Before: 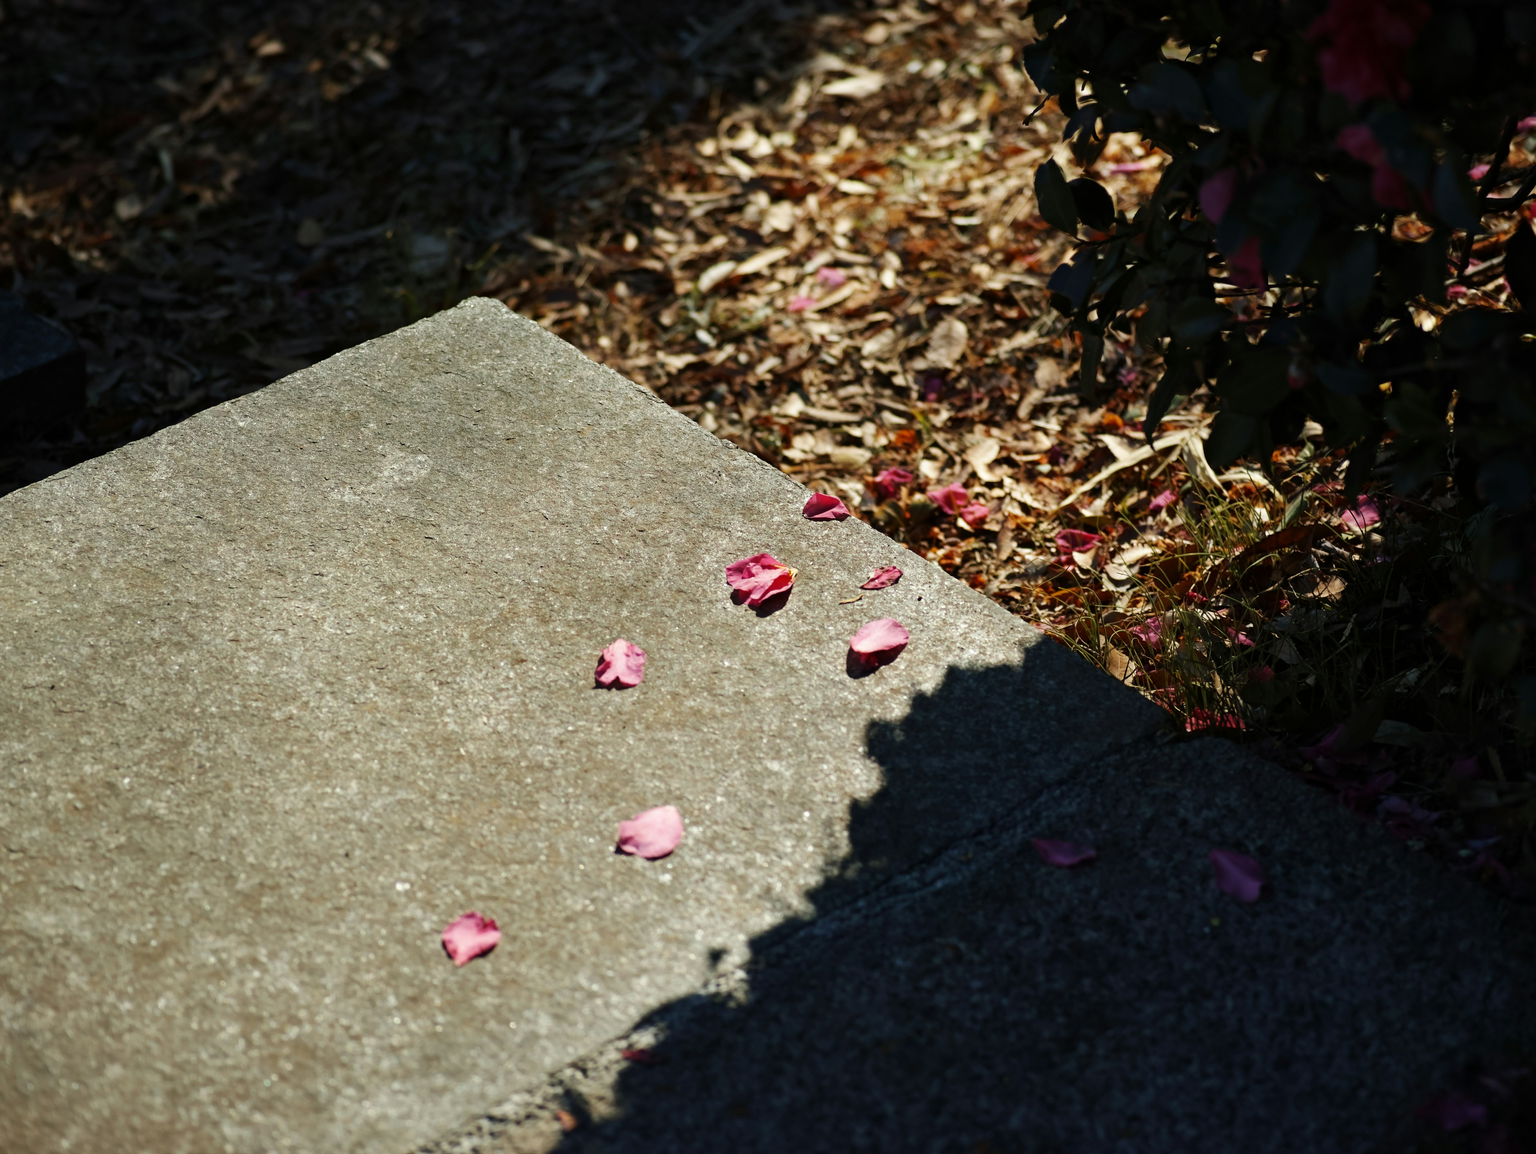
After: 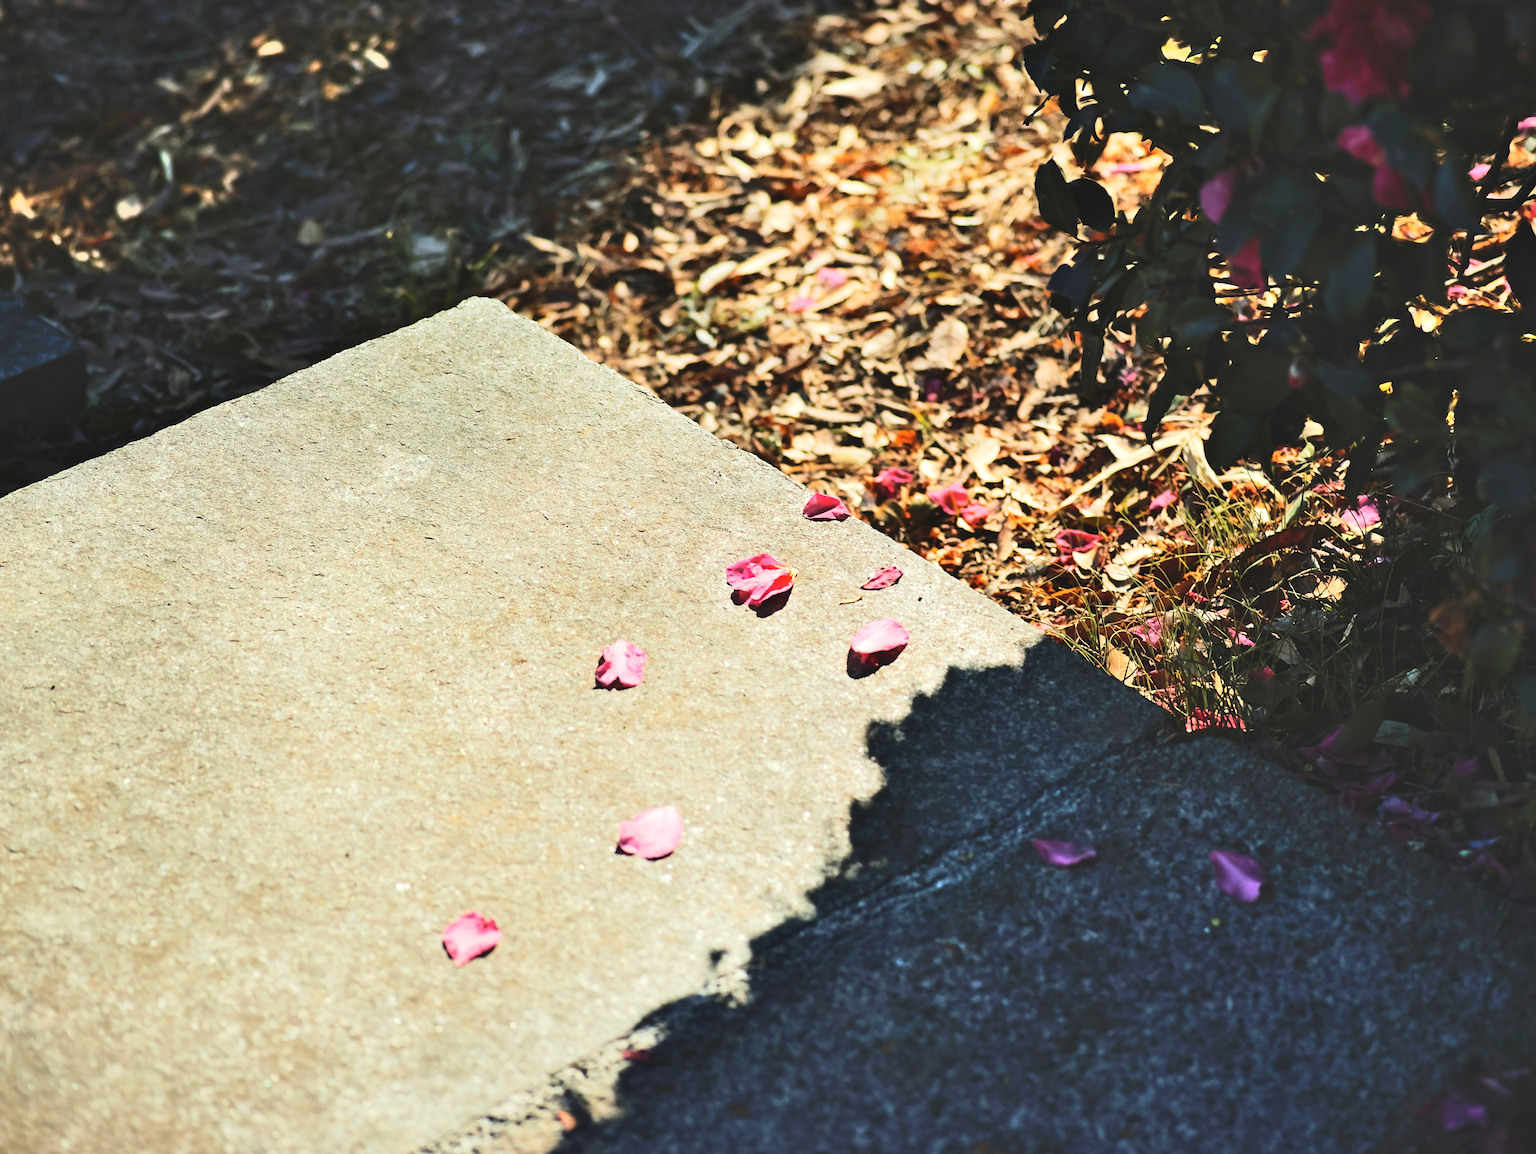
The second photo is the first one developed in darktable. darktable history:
shadows and highlights: radius 113.07, shadows 51.05, white point adjustment 9.14, highlights -4.83, soften with gaussian
tone equalizer: -7 EV 0.16 EV, -6 EV 0.563 EV, -5 EV 1.17 EV, -4 EV 1.3 EV, -3 EV 1.18 EV, -2 EV 0.6 EV, -1 EV 0.149 EV, edges refinement/feathering 500, mask exposure compensation -1.57 EV, preserve details no
sharpen: amount 0.215
contrast brightness saturation: contrast -0.129
